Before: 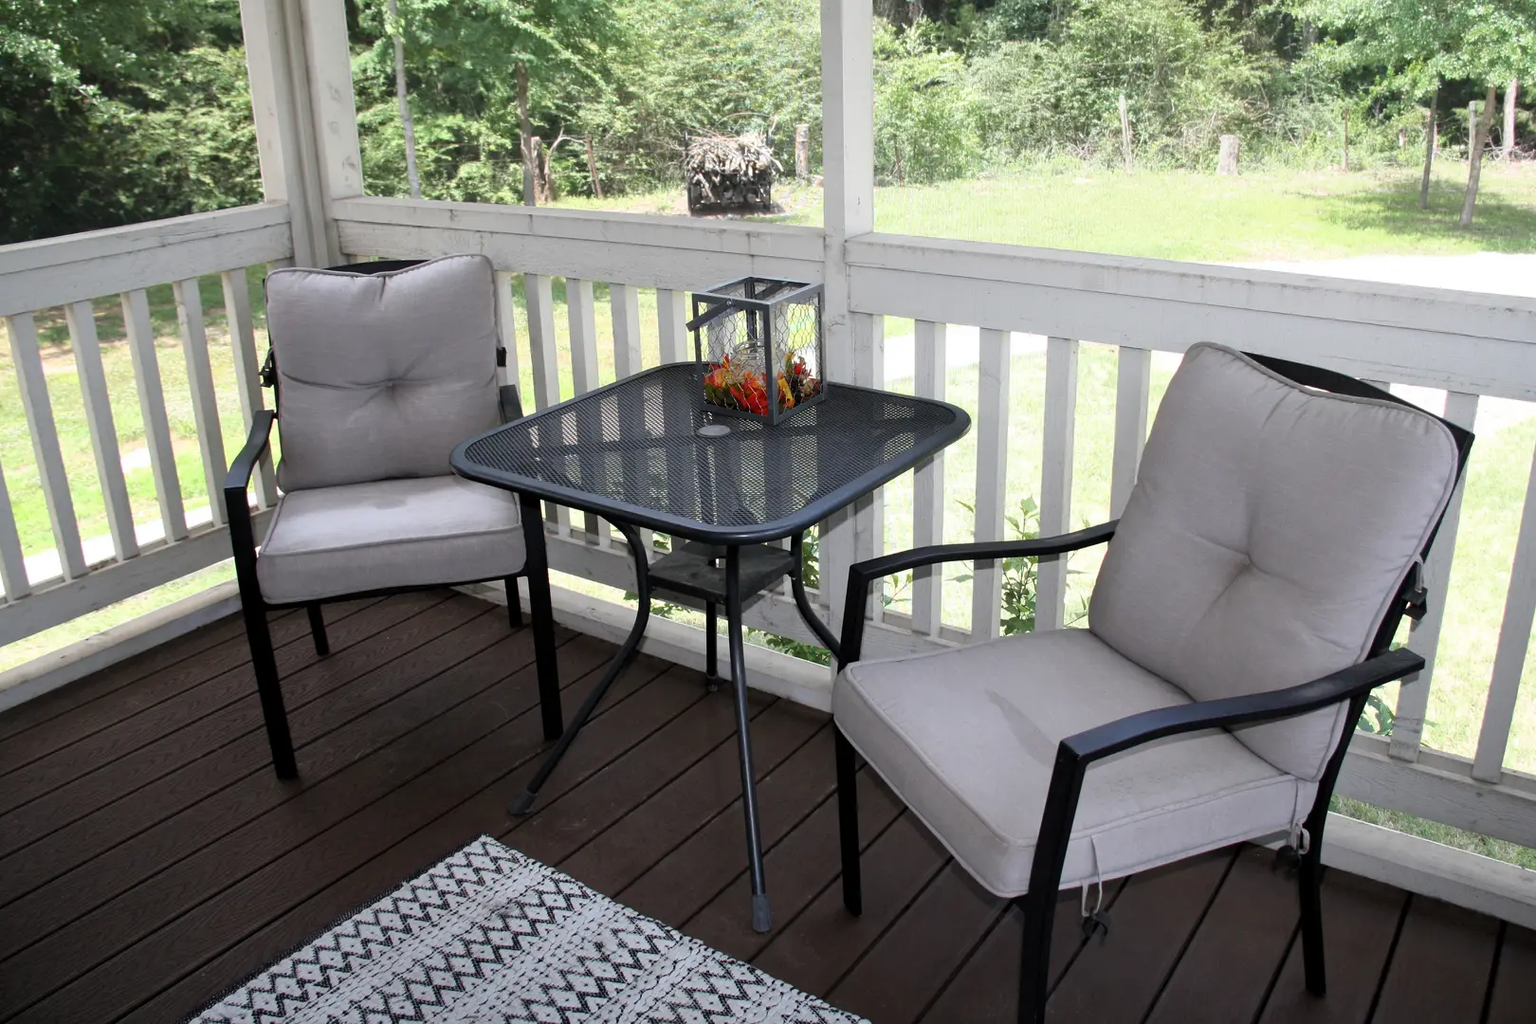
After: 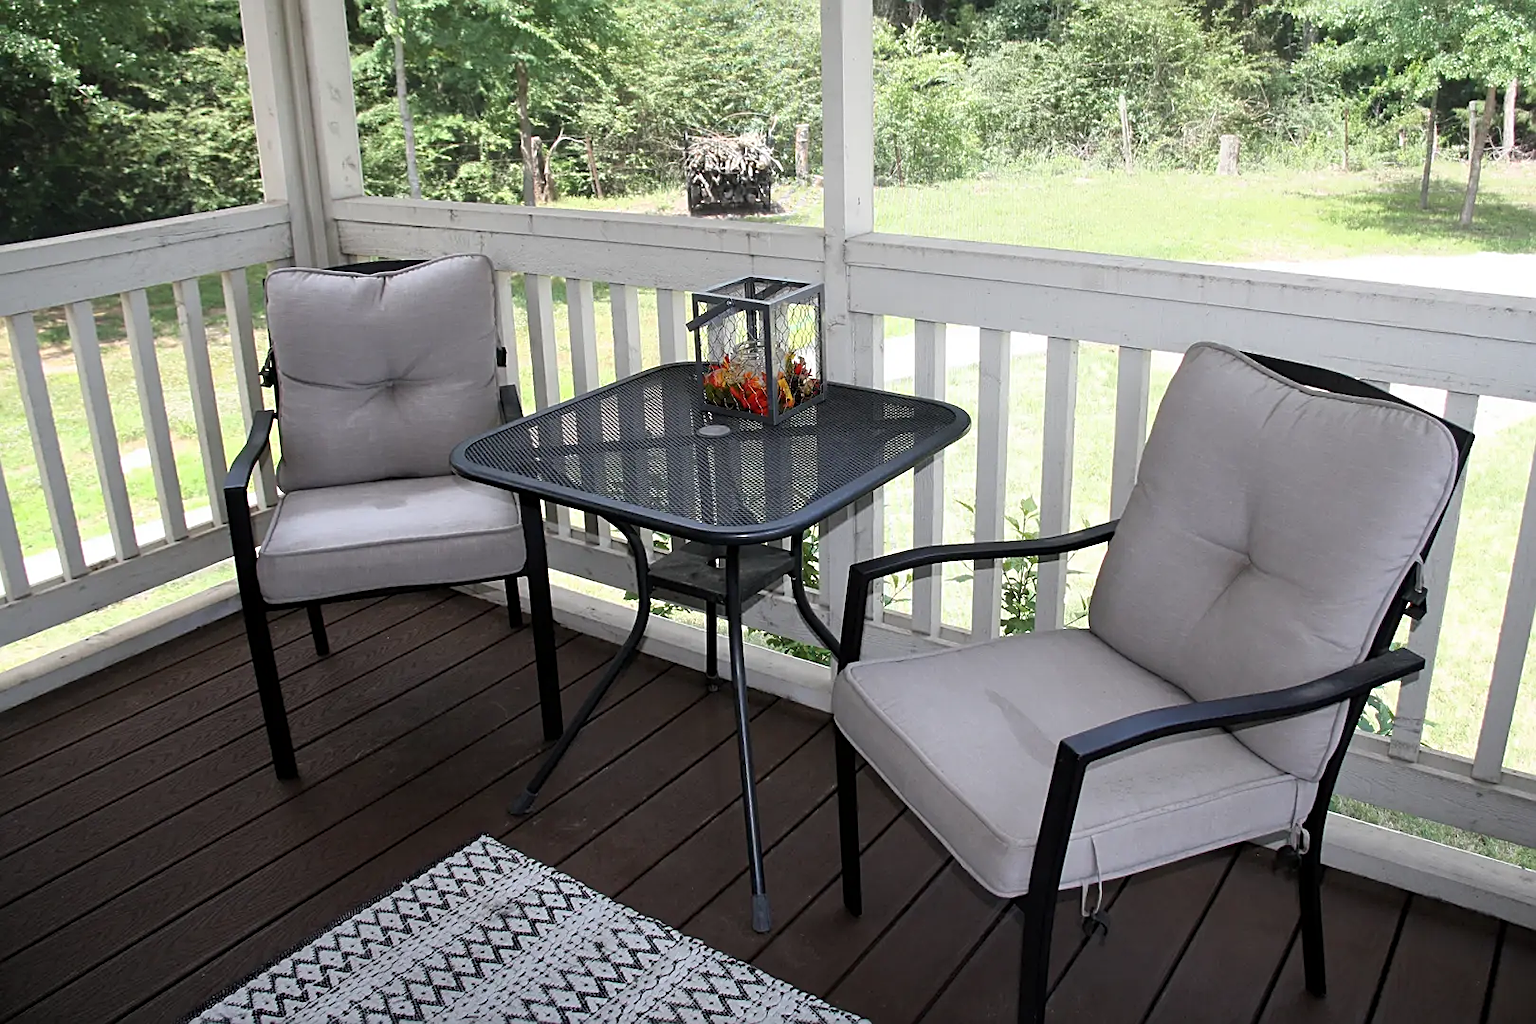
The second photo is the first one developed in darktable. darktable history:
sharpen: amount 0.597
